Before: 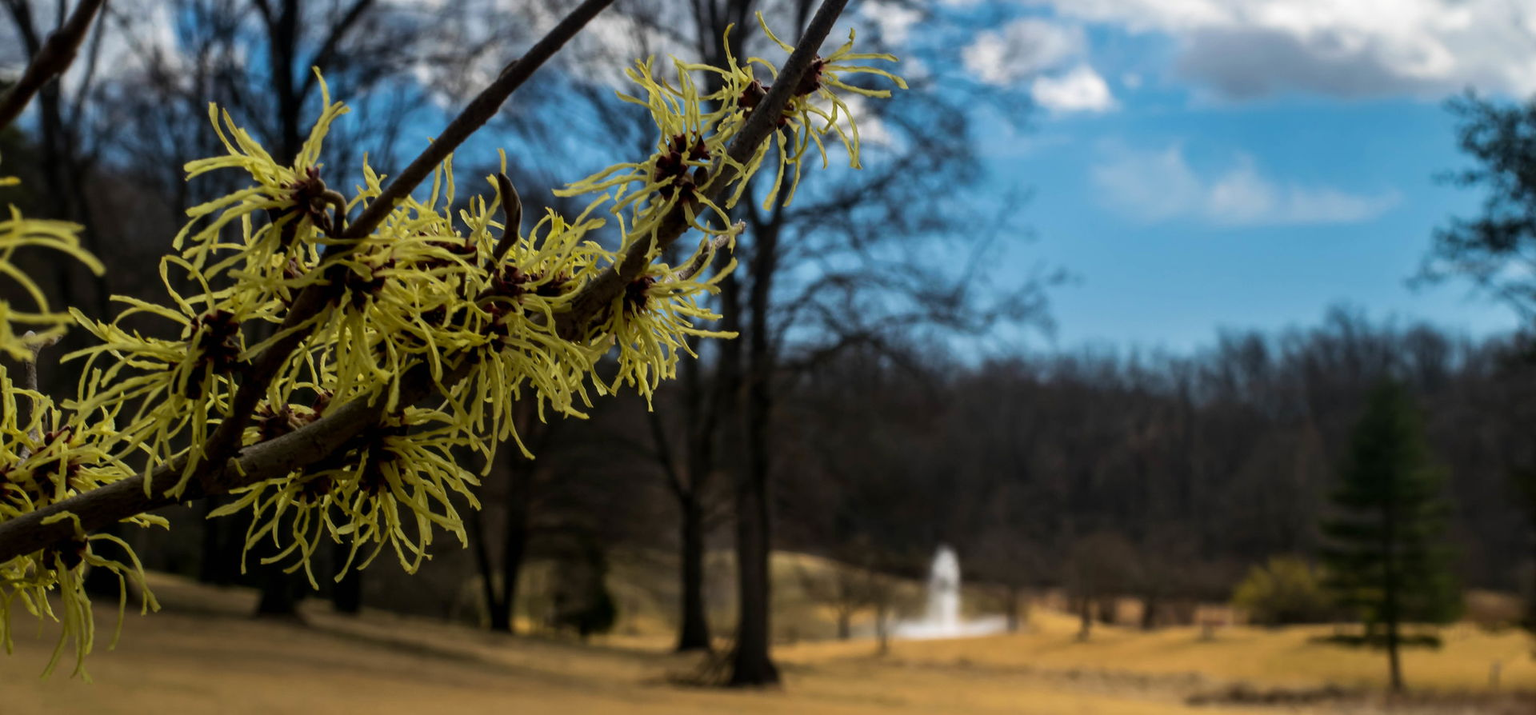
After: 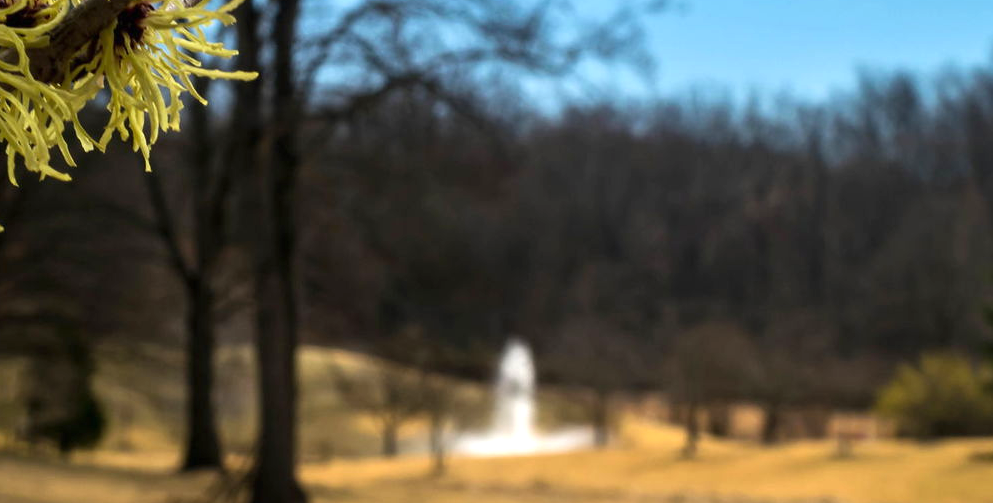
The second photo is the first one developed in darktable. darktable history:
exposure: black level correction 0, exposure 0.698 EV, compensate highlight preservation false
crop: left 34.655%, top 38.427%, right 13.575%, bottom 5.269%
